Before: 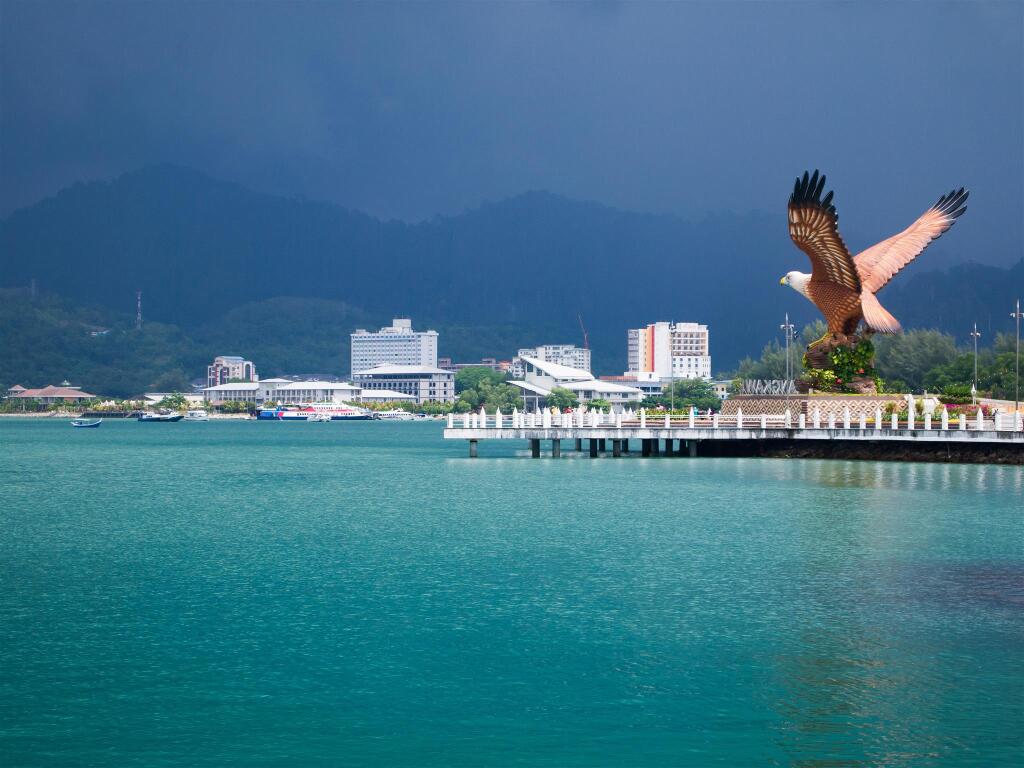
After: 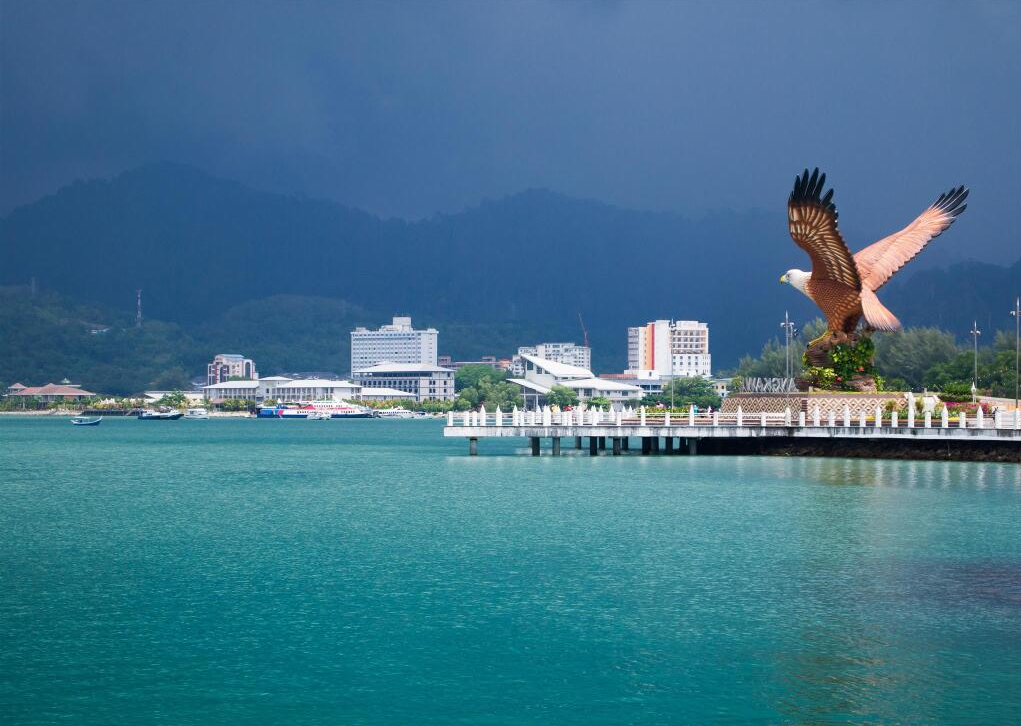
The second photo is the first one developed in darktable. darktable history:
crop: top 0.313%, right 0.26%, bottom 5.075%
